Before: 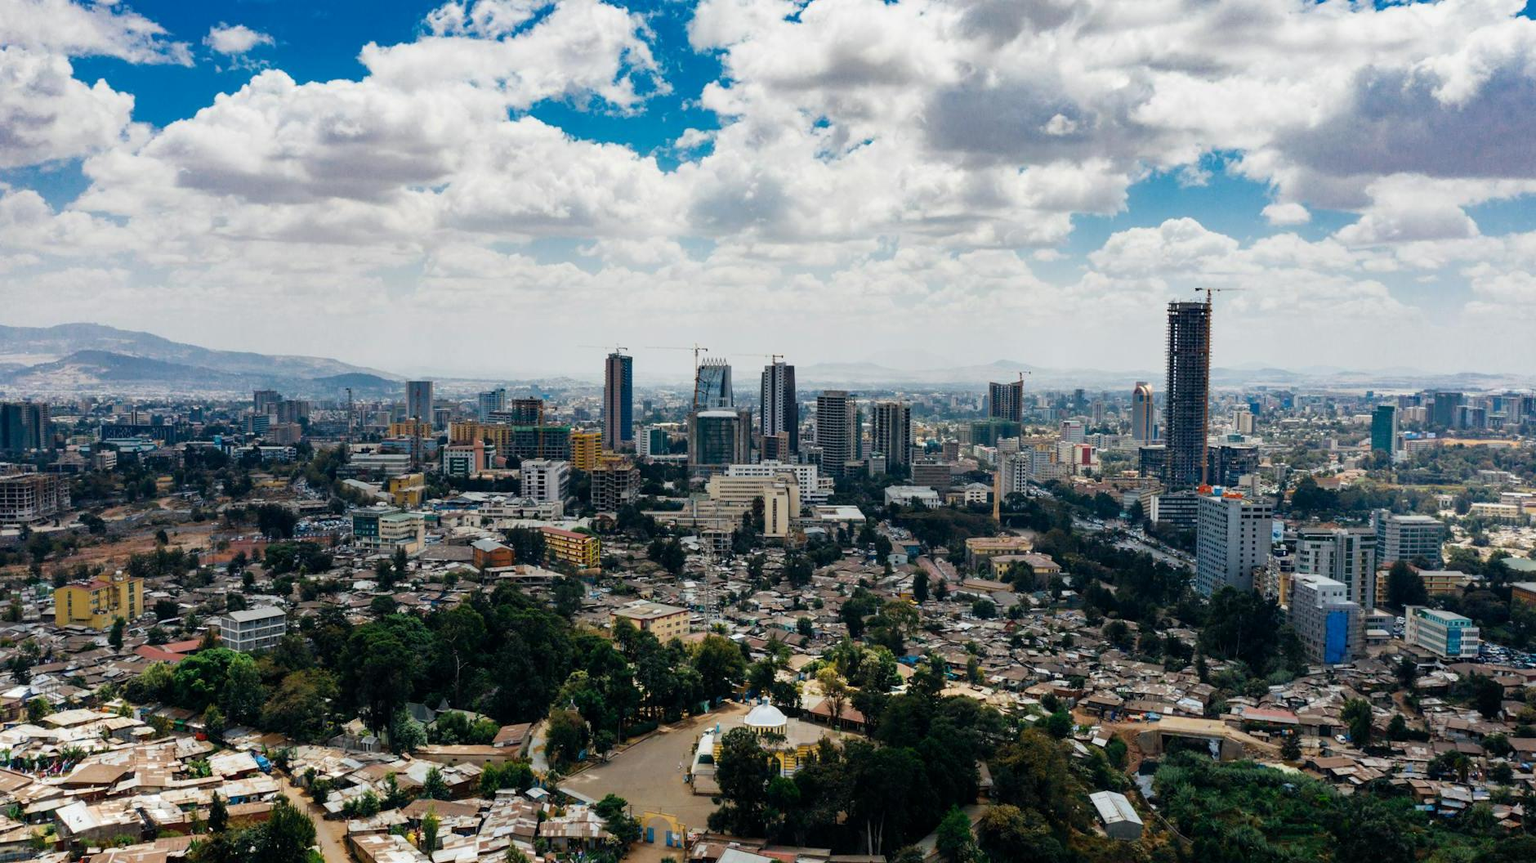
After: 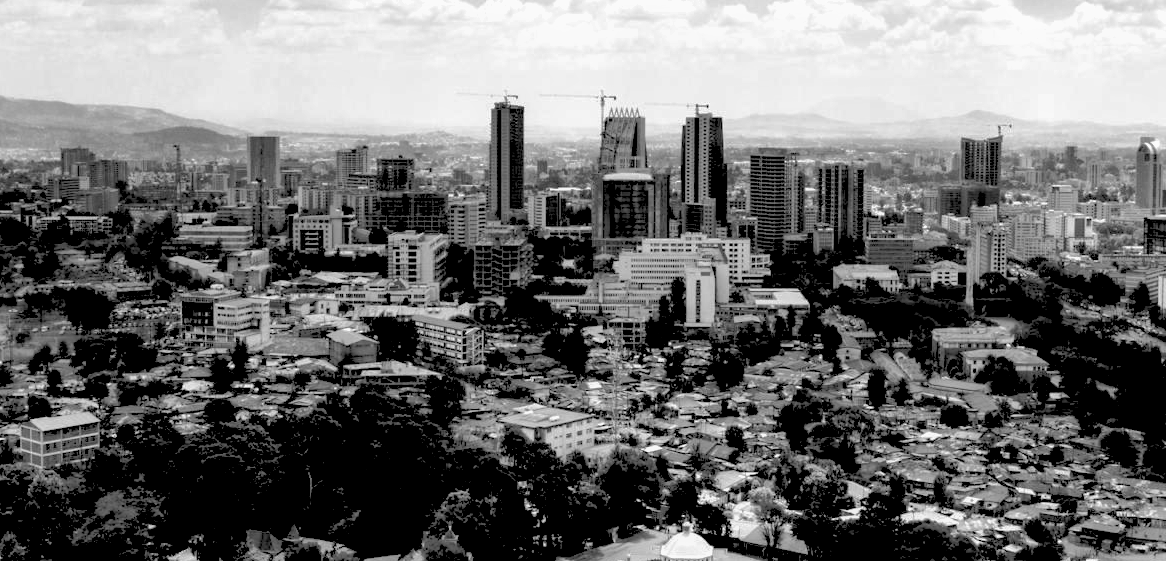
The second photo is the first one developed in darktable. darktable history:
crop: left 13.312%, top 31.28%, right 24.627%, bottom 15.582%
exposure: exposure -0.151 EV, compensate highlight preservation false
white balance: red 1.467, blue 0.684
rgb levels: preserve colors sum RGB, levels [[0.038, 0.433, 0.934], [0, 0.5, 1], [0, 0.5, 1]]
tone equalizer: -8 EV -0.75 EV, -7 EV -0.7 EV, -6 EV -0.6 EV, -5 EV -0.4 EV, -3 EV 0.4 EV, -2 EV 0.6 EV, -1 EV 0.7 EV, +0 EV 0.75 EV, edges refinement/feathering 500, mask exposure compensation -1.57 EV, preserve details no
monochrome: a 26.22, b 42.67, size 0.8
shadows and highlights: on, module defaults
